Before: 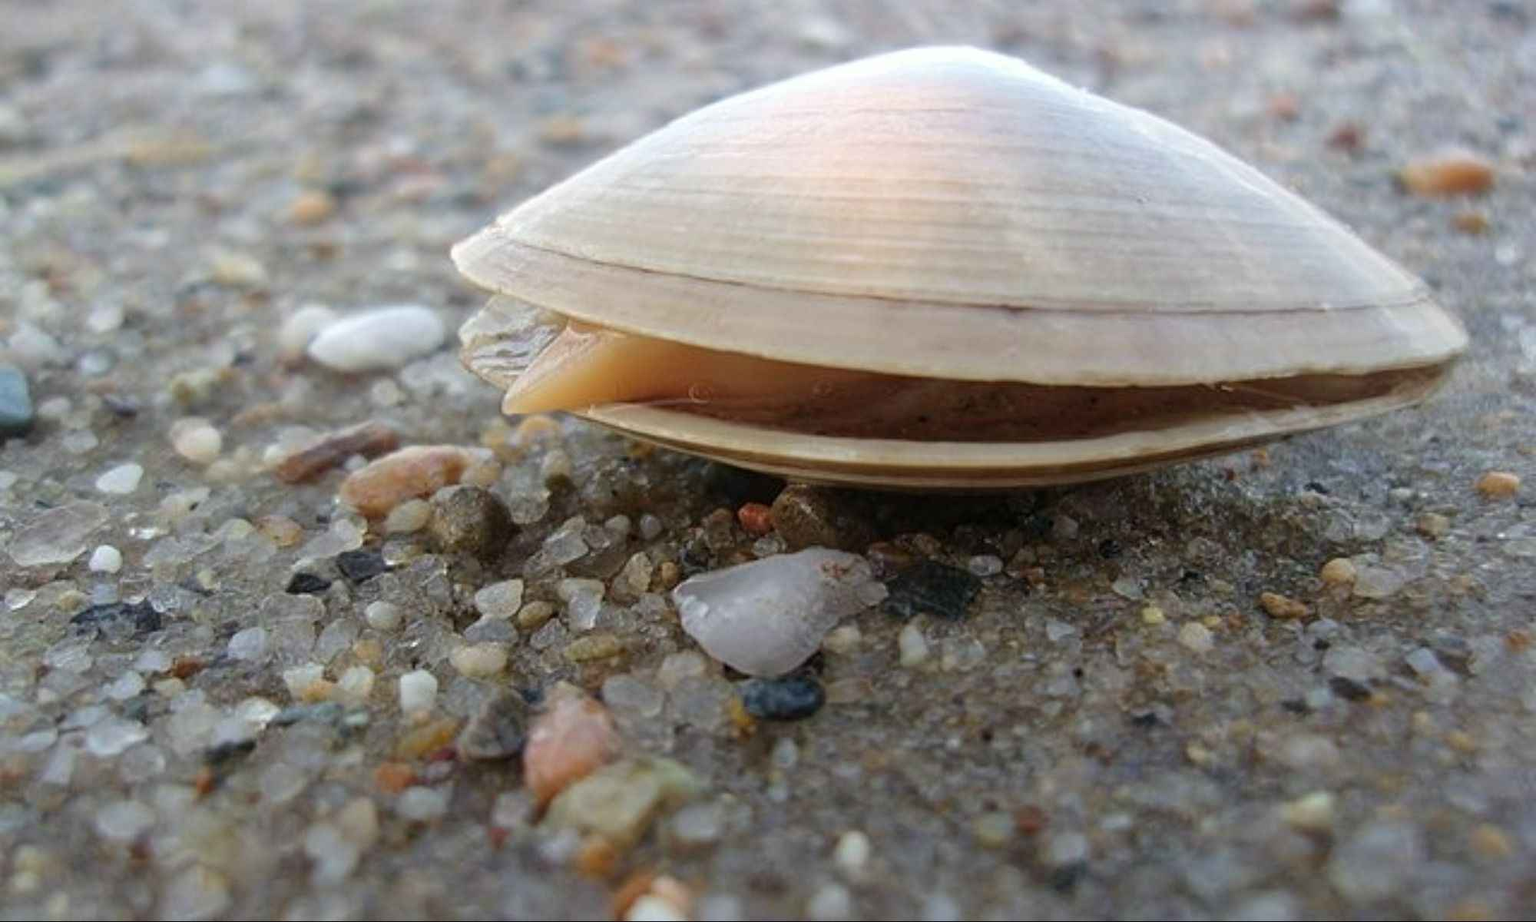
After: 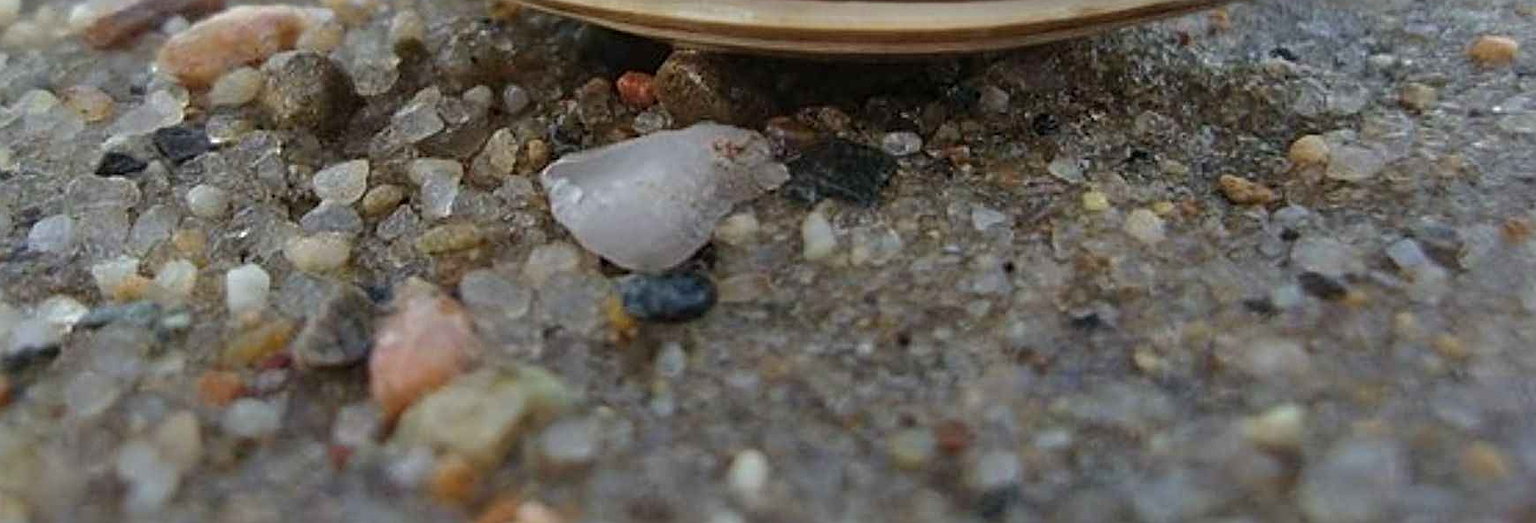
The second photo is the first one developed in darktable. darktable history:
crop and rotate: left 13.283%, top 47.856%, bottom 2.892%
sharpen: on, module defaults
shadows and highlights: soften with gaussian
